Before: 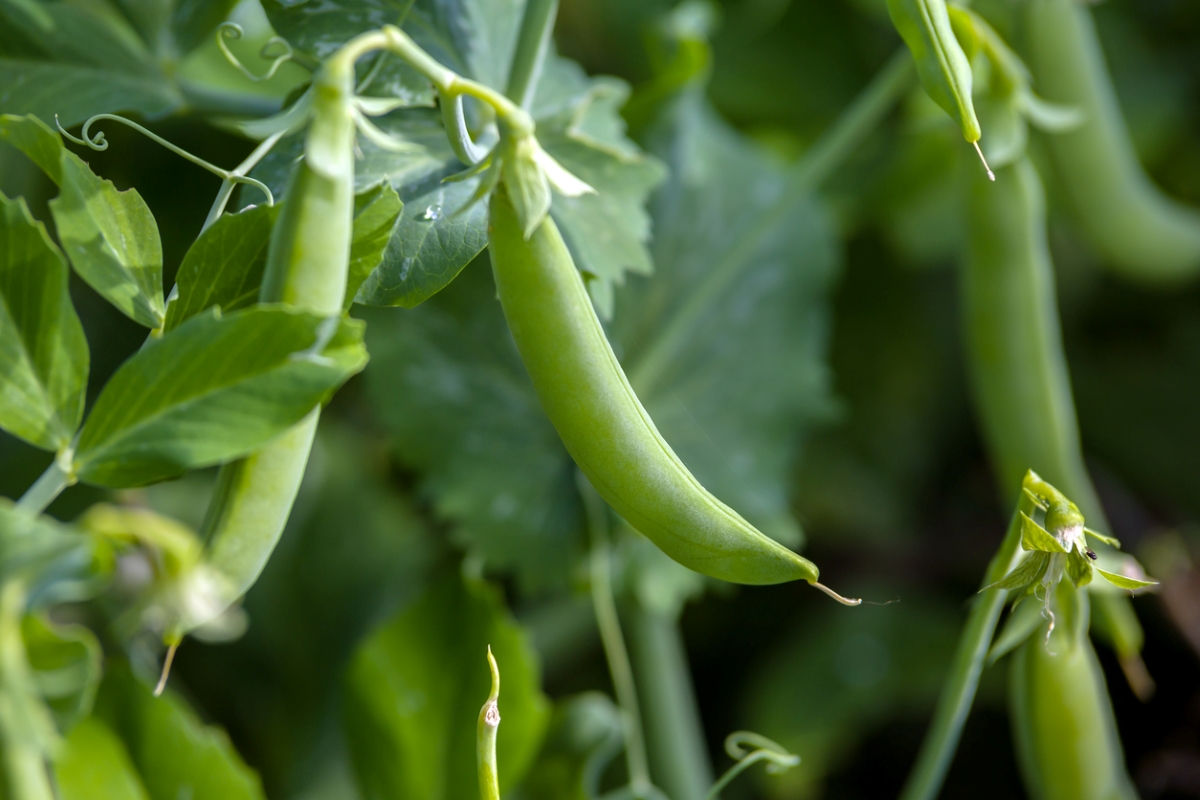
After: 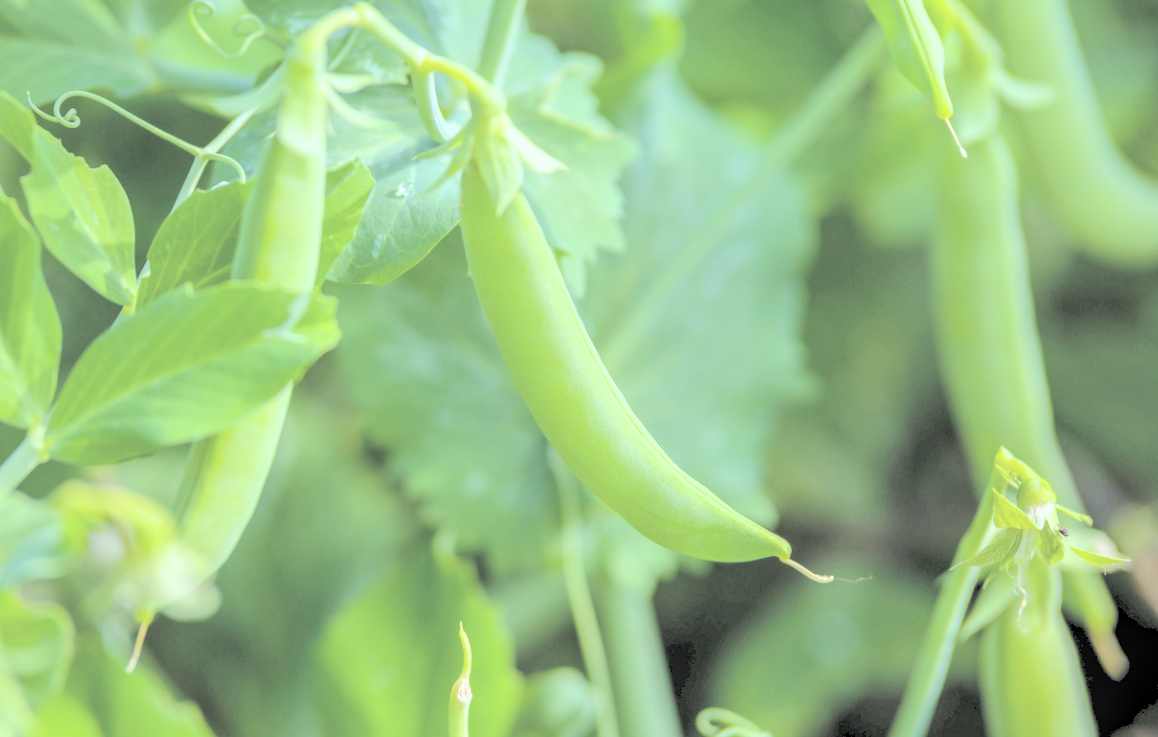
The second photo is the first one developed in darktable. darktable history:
exposure: black level correction 0, exposure -0.775 EV, compensate exposure bias true, compensate highlight preservation false
local contrast: on, module defaults
contrast brightness saturation: brightness 0.988
crop: left 2.341%, top 2.934%, right 1.104%, bottom 4.906%
color correction: highlights a* -8.06, highlights b* 3.58
levels: levels [0.093, 0.434, 0.988]
